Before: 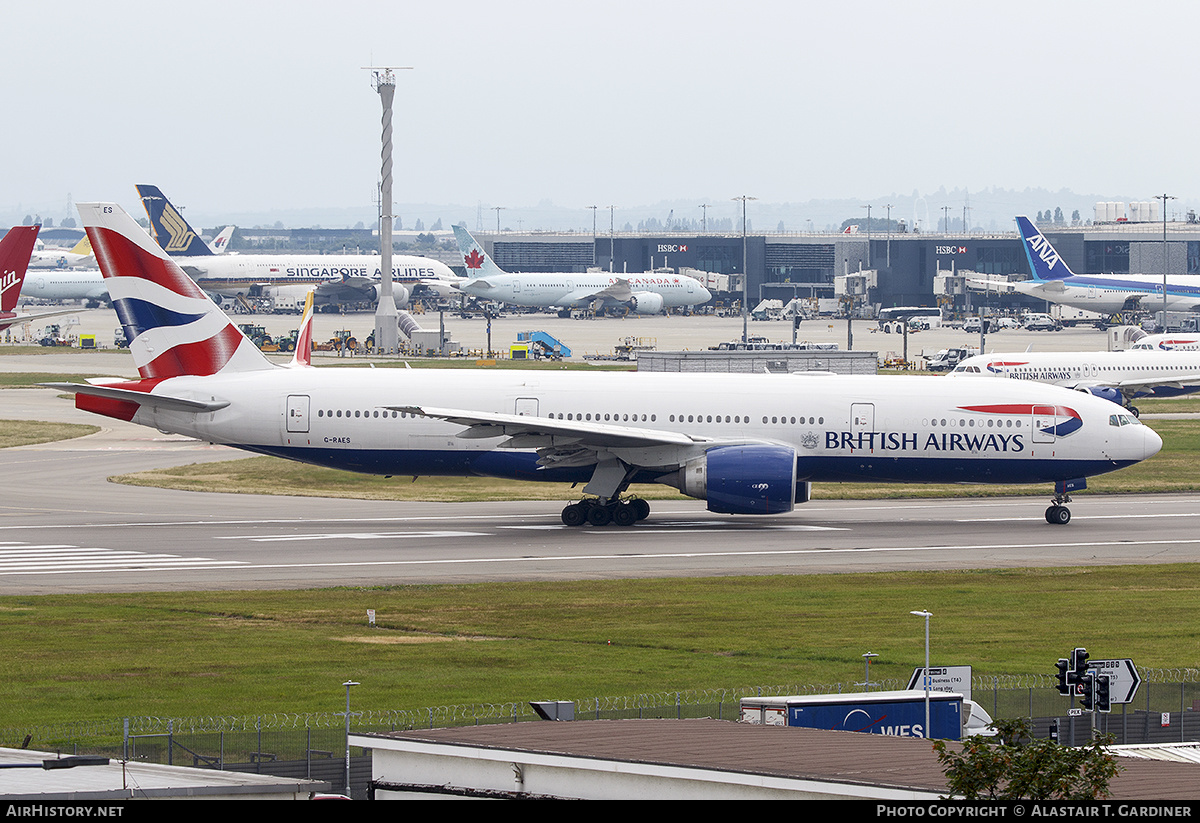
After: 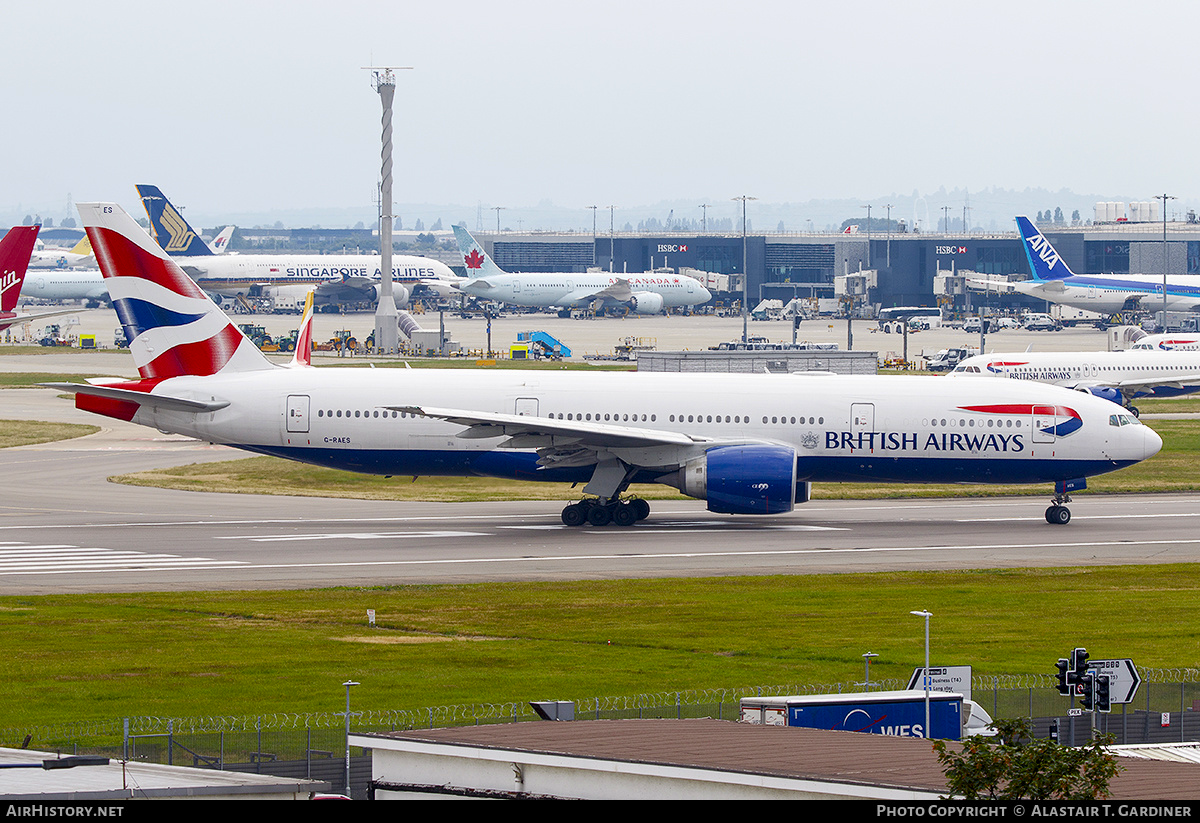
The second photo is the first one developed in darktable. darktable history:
color balance rgb: linear chroma grading › global chroma 16.717%, perceptual saturation grading › global saturation 20%, perceptual saturation grading › highlights -25.183%, perceptual saturation grading › shadows 25.434%, global vibrance 9.997%
exposure: exposure -0.026 EV, compensate highlight preservation false
